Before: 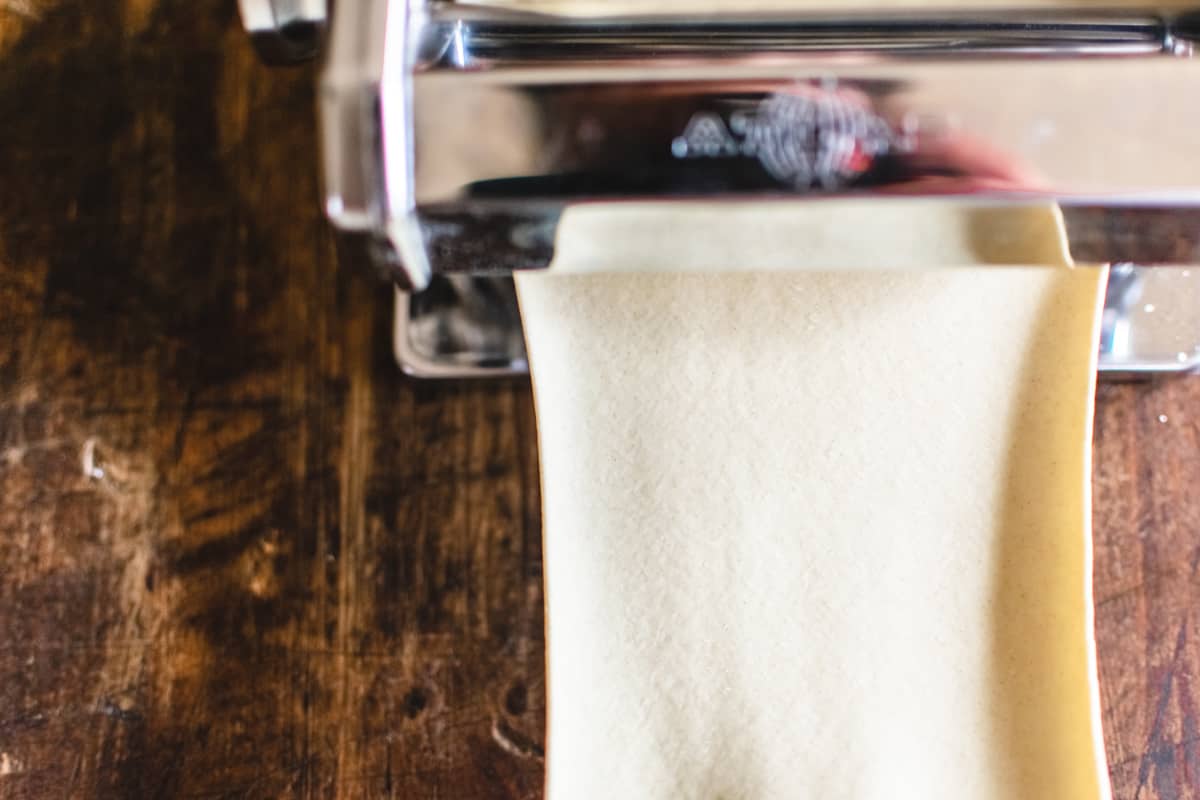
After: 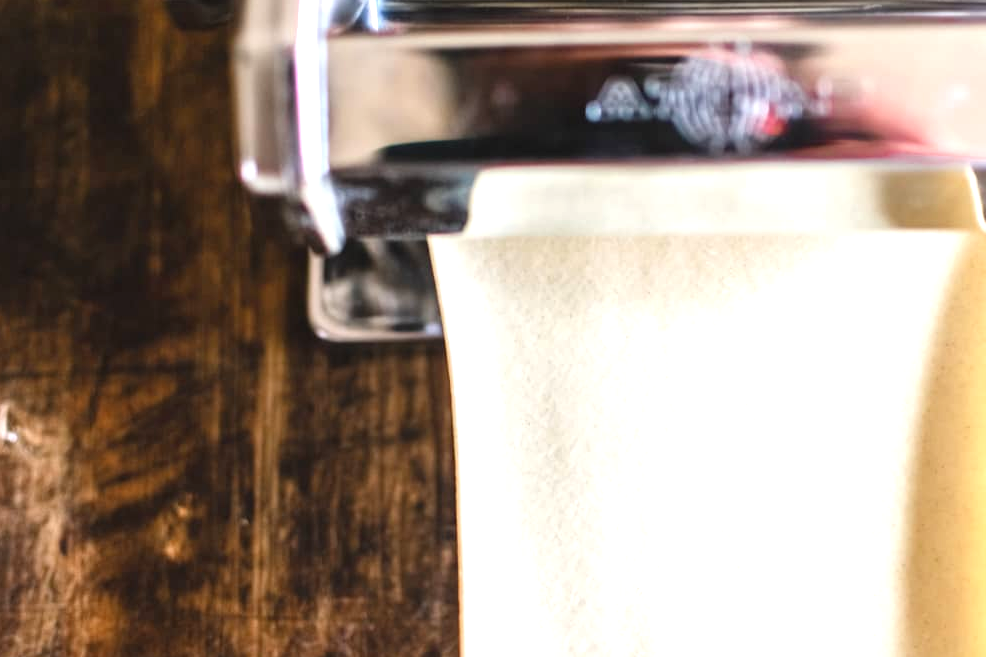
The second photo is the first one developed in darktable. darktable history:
crop and rotate: left 7.196%, top 4.574%, right 10.605%, bottom 13.178%
exposure: black level correction 0, exposure 0.5 EV, compensate exposure bias true, compensate highlight preservation false
